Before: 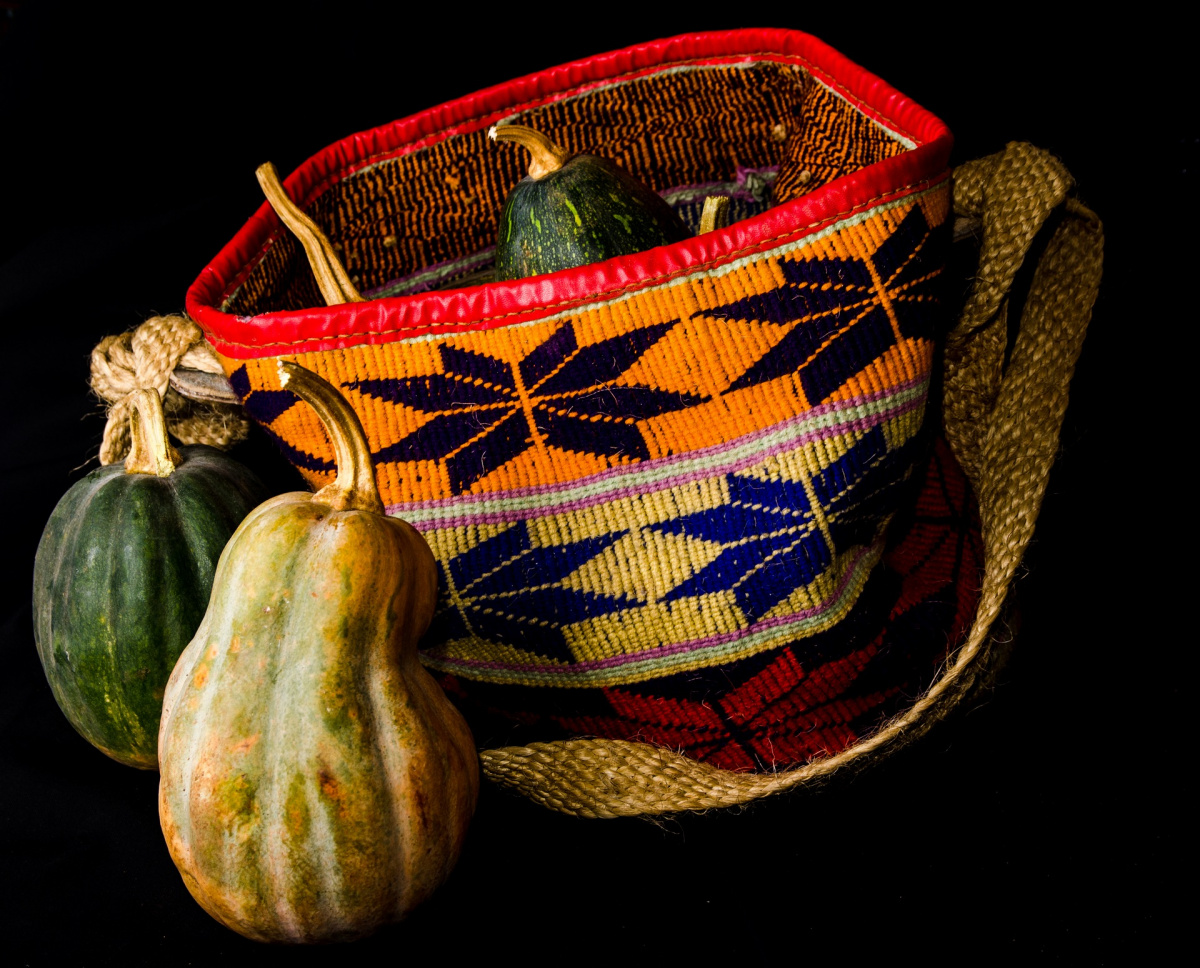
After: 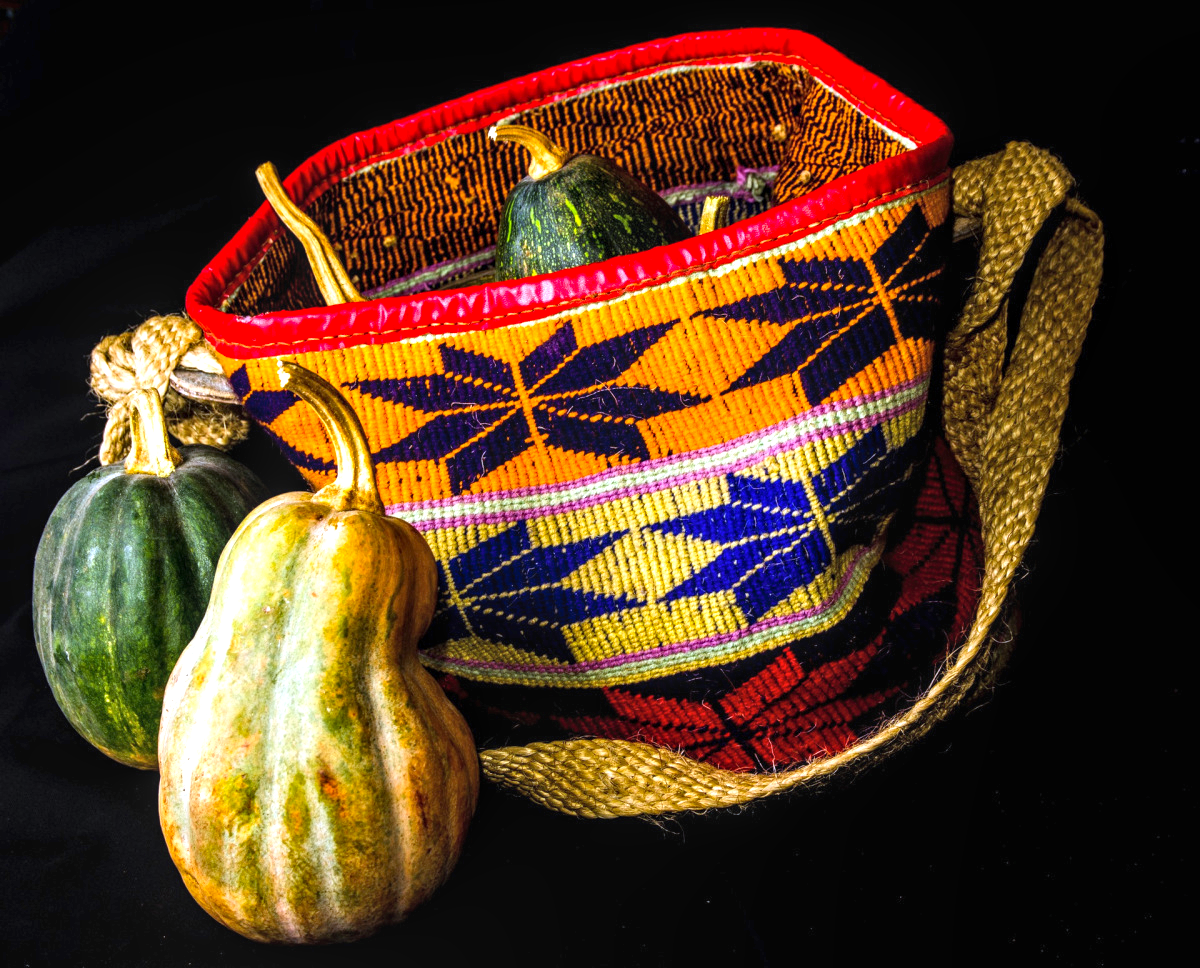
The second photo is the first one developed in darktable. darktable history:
exposure: black level correction 0, exposure 1 EV, compensate exposure bias true, compensate highlight preservation false
contrast brightness saturation: contrast 0.03, brightness 0.06, saturation 0.13
white balance: red 0.948, green 1.02, blue 1.176
local contrast: on, module defaults
